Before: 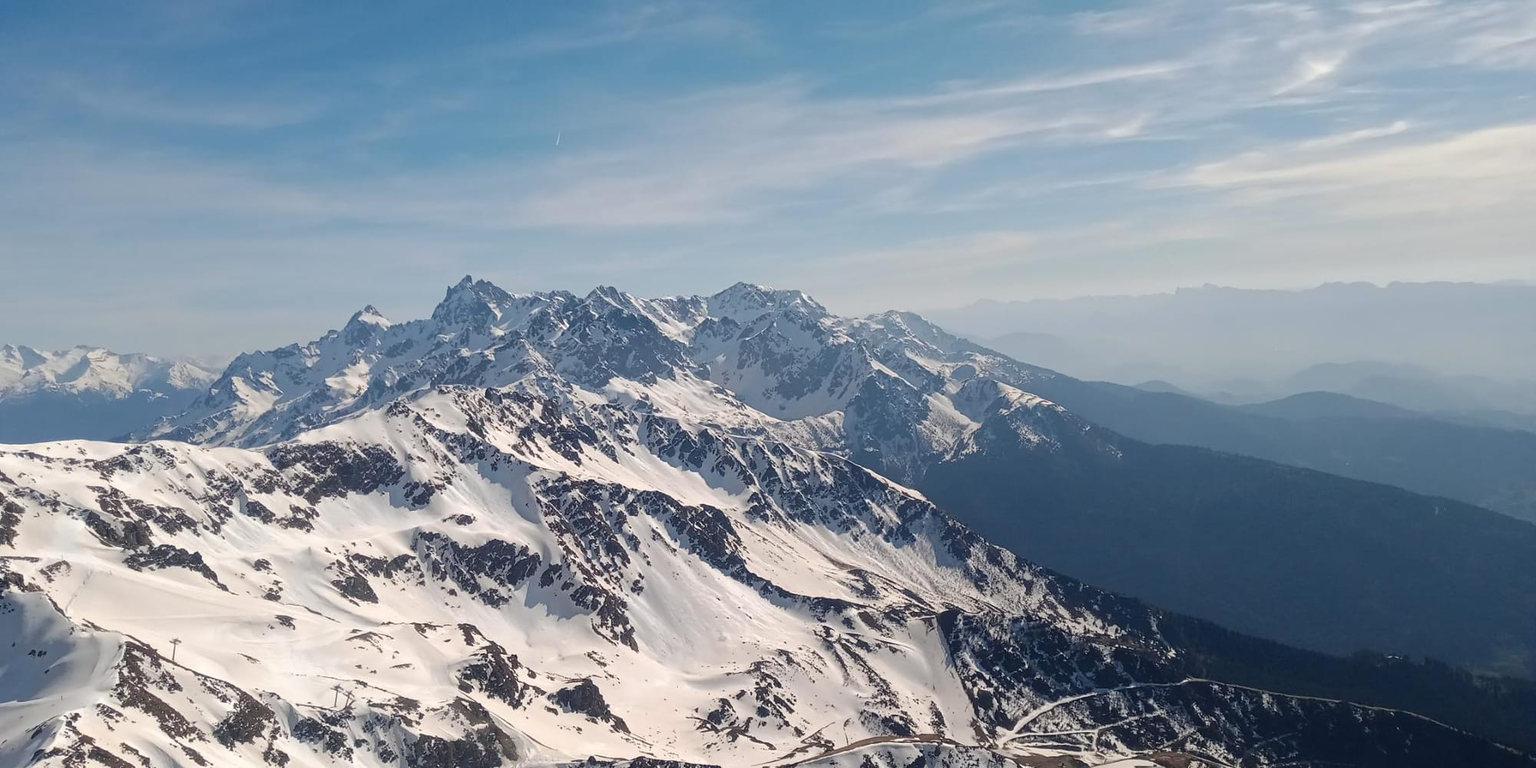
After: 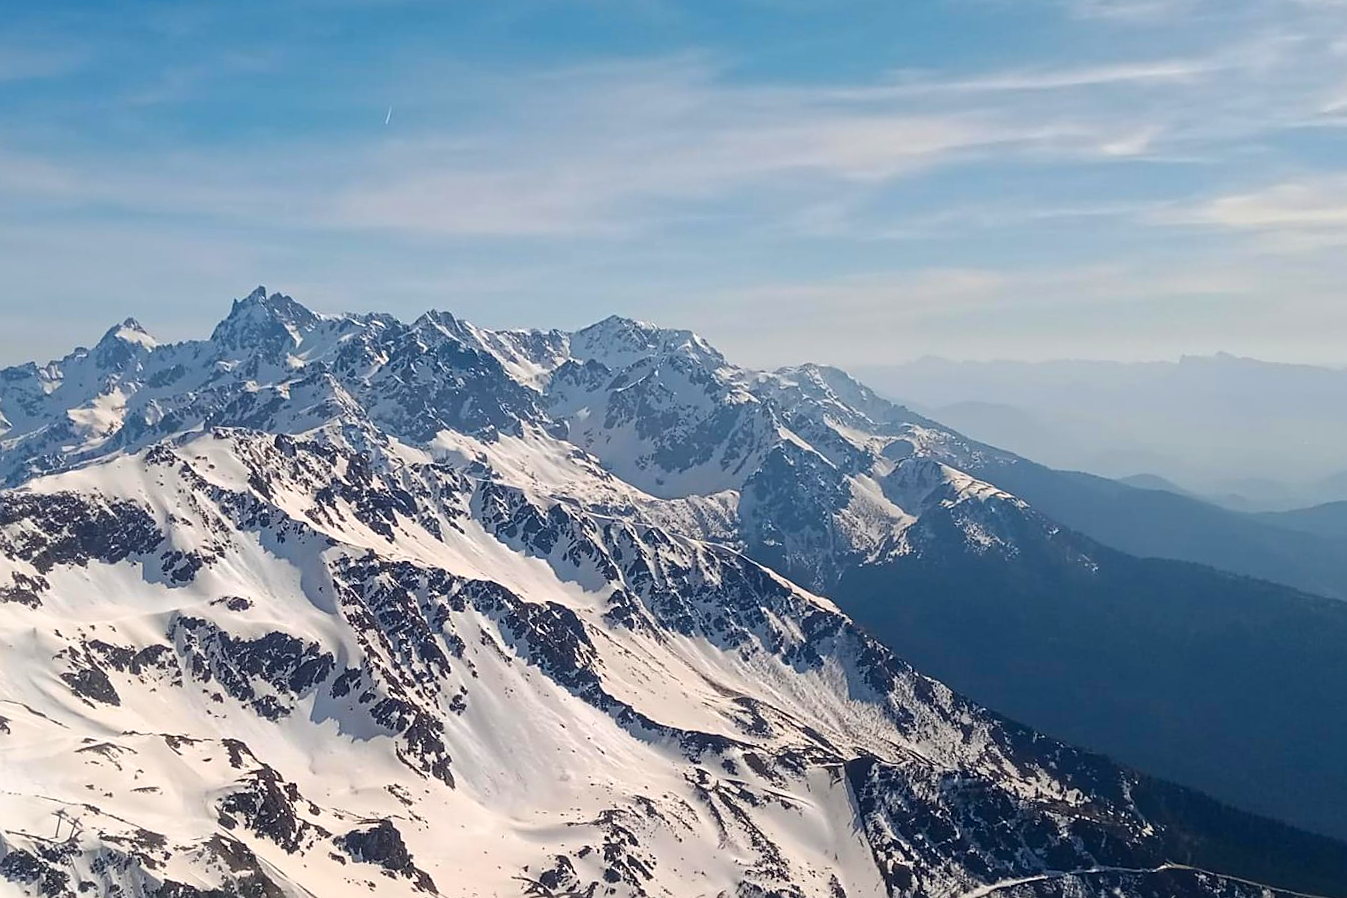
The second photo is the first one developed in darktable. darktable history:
sharpen: radius 1.864, amount 0.398, threshold 1.271
contrast brightness saturation: contrast 0.09, saturation 0.28
crop and rotate: angle -3.27°, left 14.277%, top 0.028%, right 10.766%, bottom 0.028%
